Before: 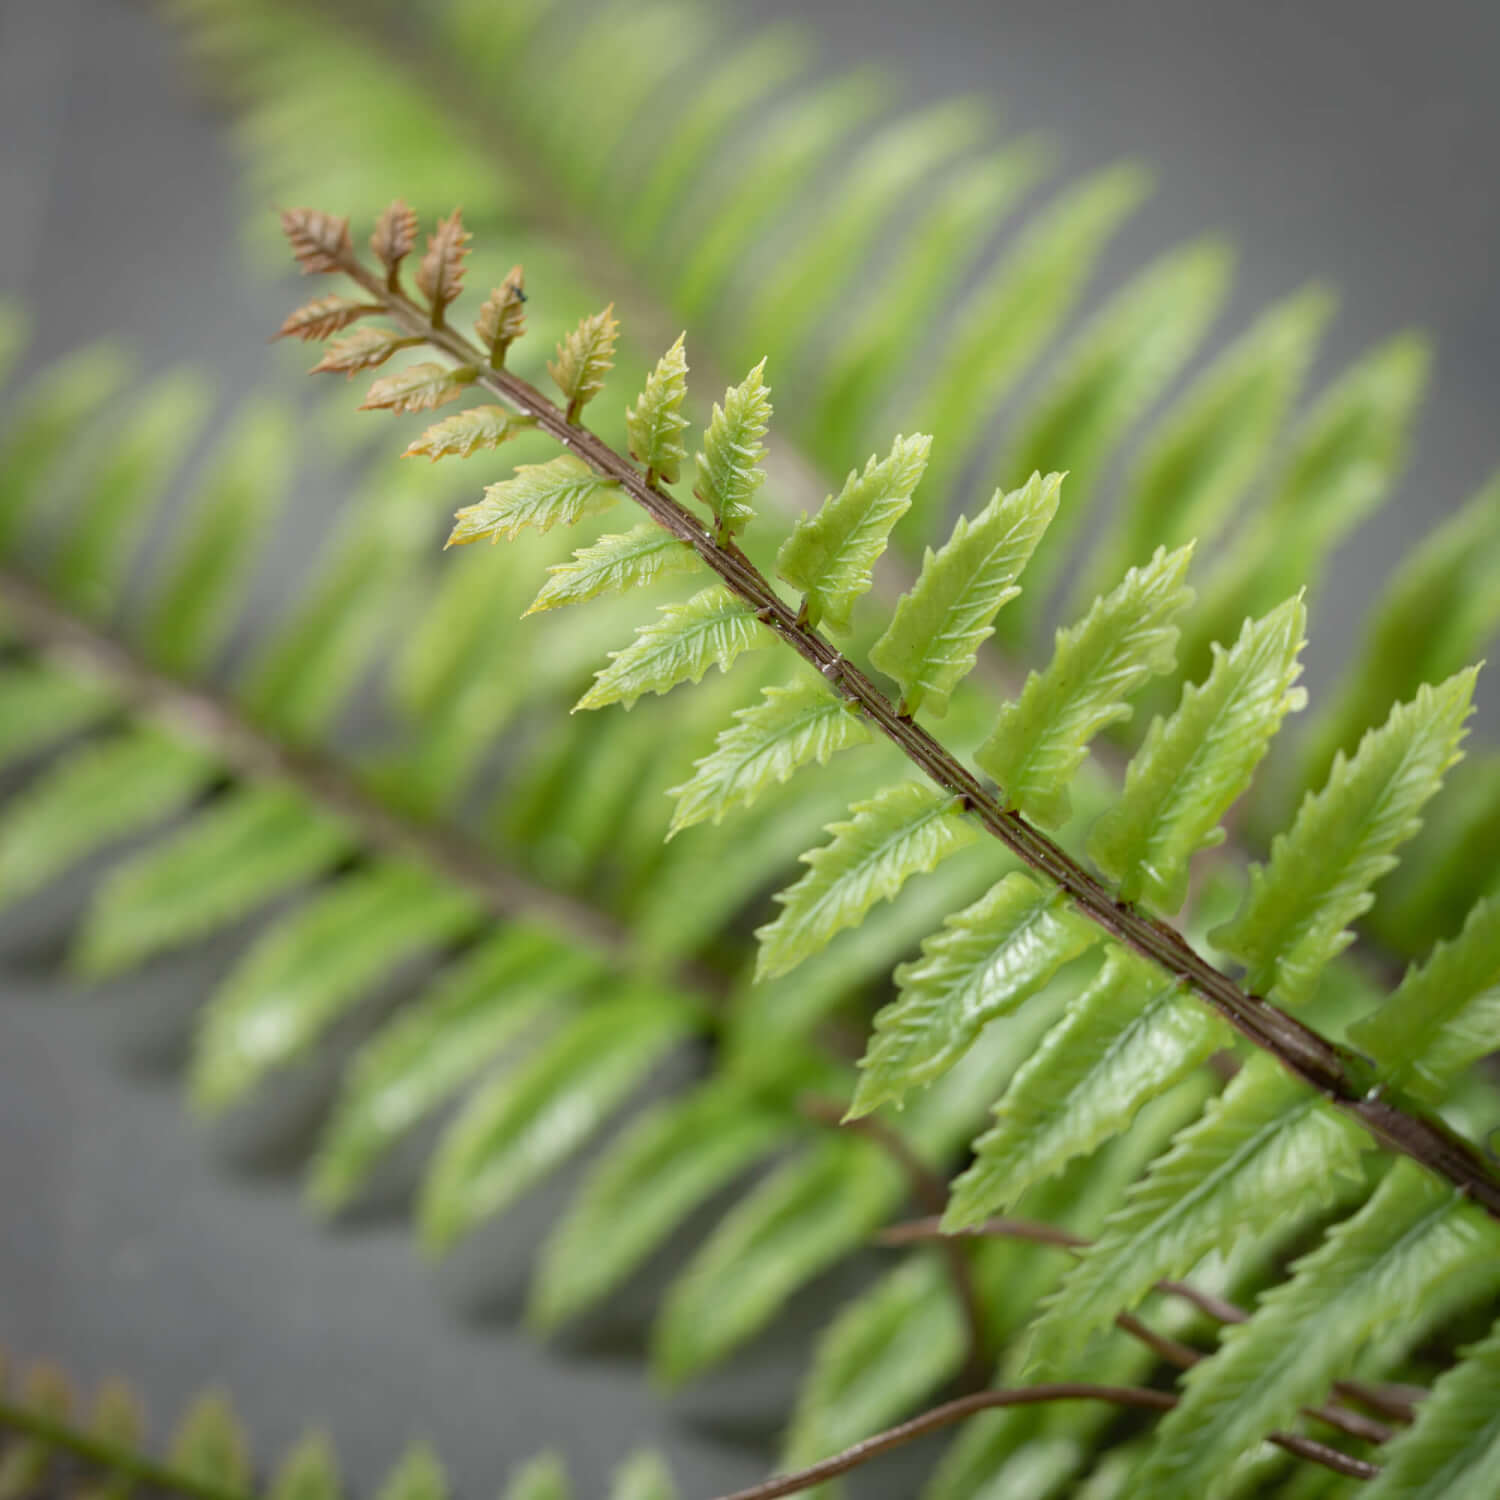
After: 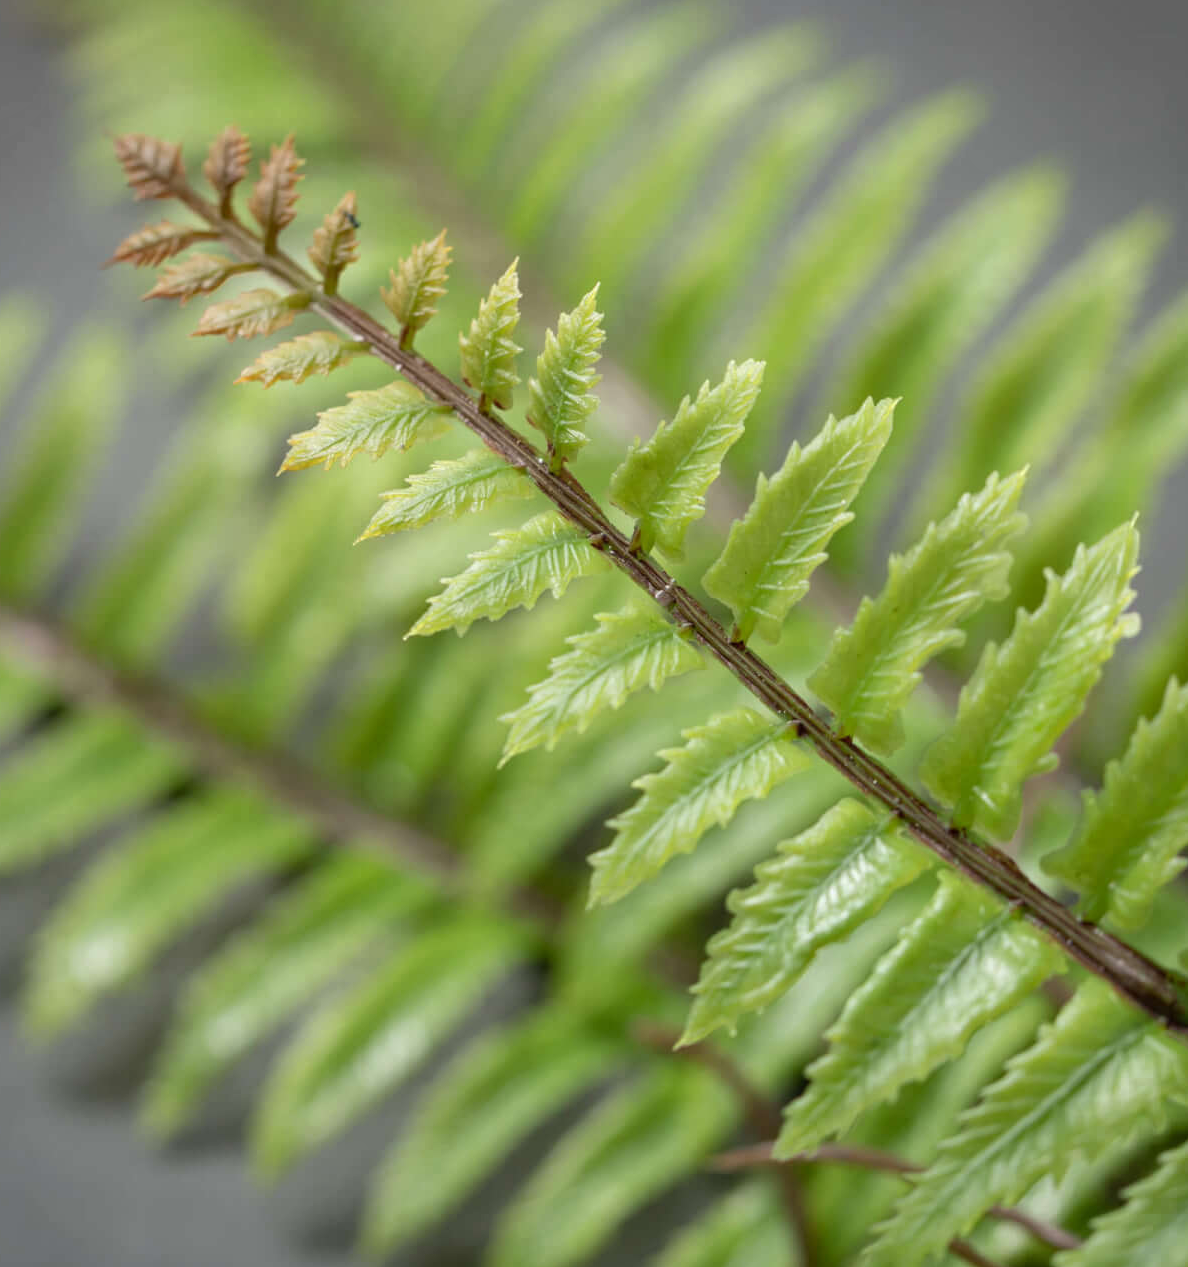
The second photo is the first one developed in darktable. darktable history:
crop: left 11.191%, top 4.977%, right 9.588%, bottom 10.537%
local contrast: detail 110%
